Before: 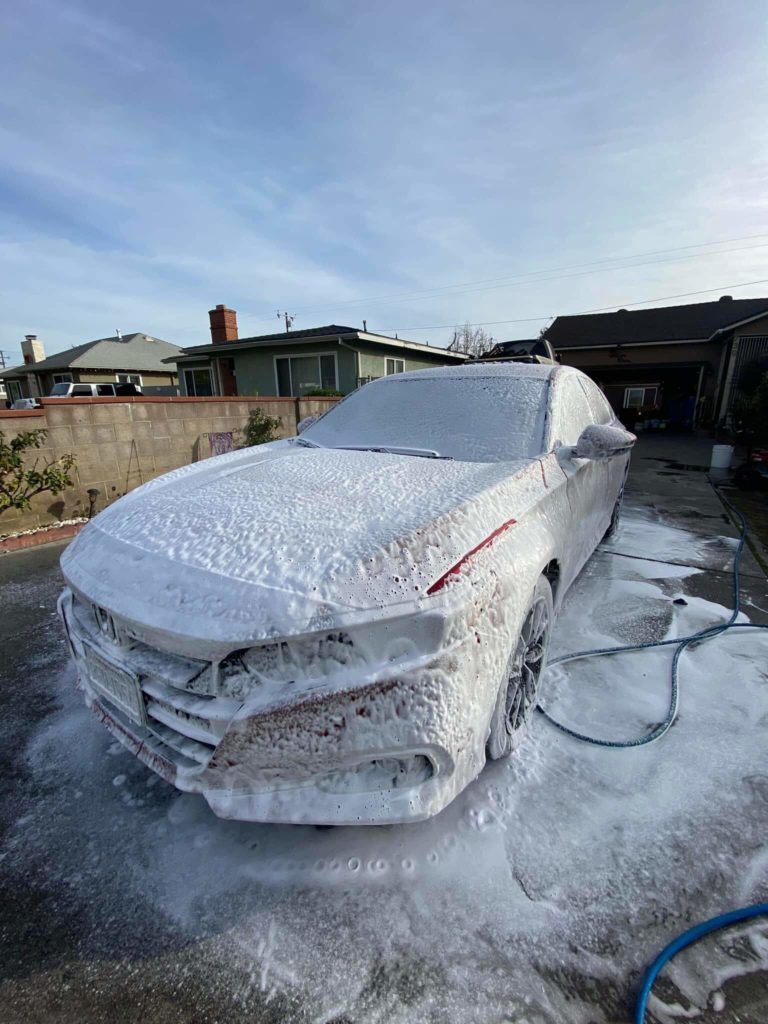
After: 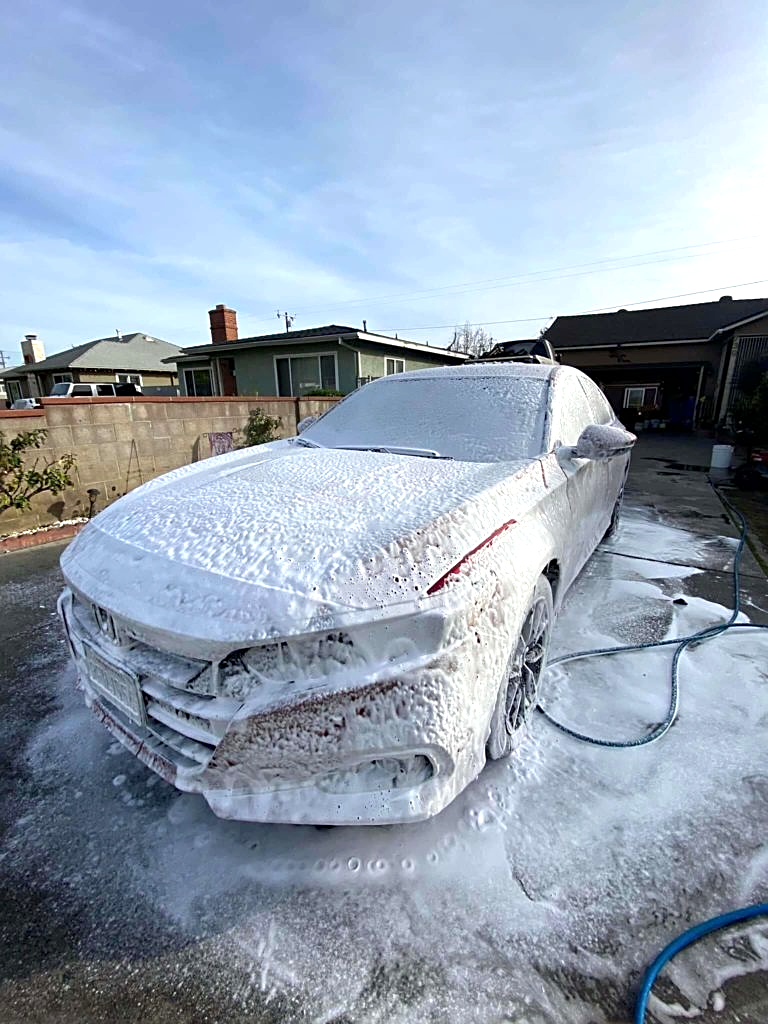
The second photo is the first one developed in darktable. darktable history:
sharpen: on, module defaults
exposure: black level correction 0.001, exposure 0.5 EV, compensate exposure bias true, compensate highlight preservation false
color balance: mode lift, gamma, gain (sRGB)
